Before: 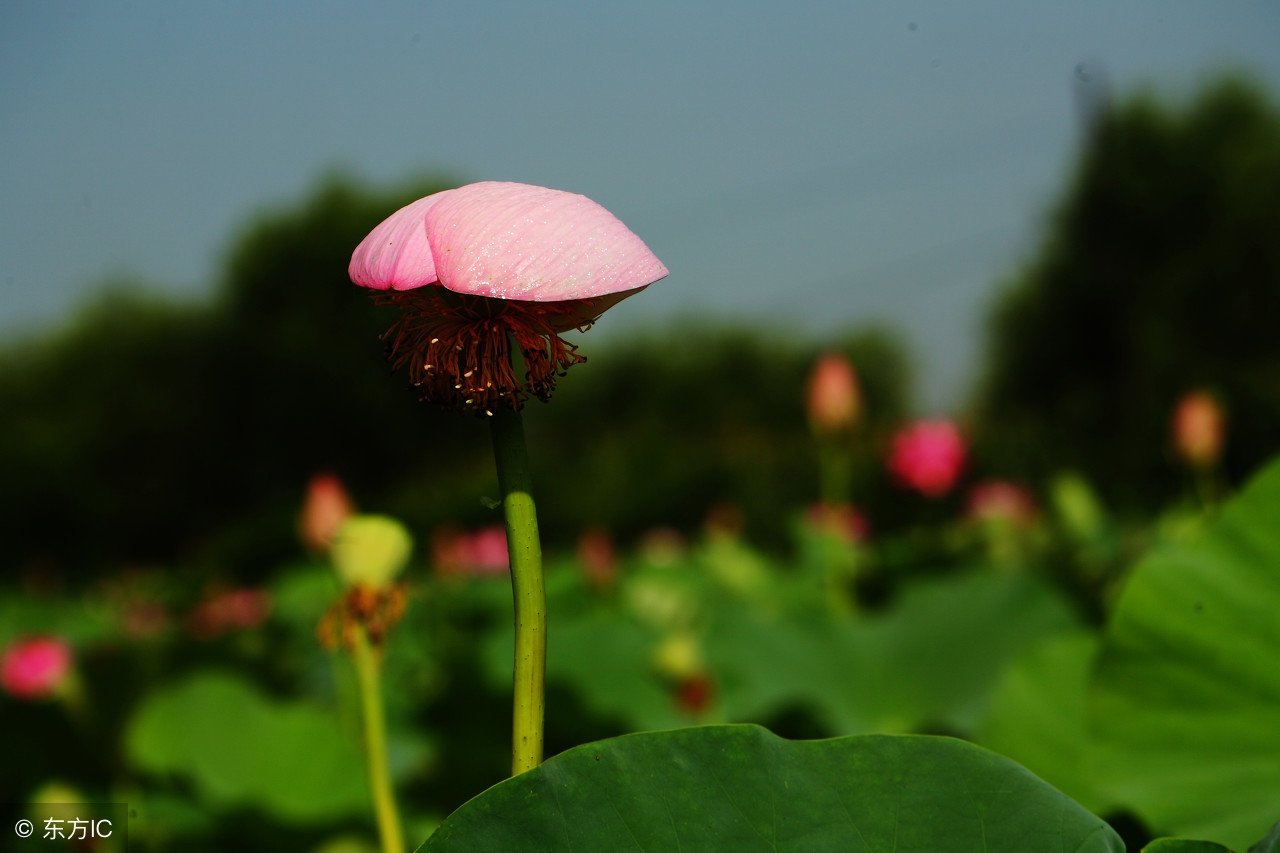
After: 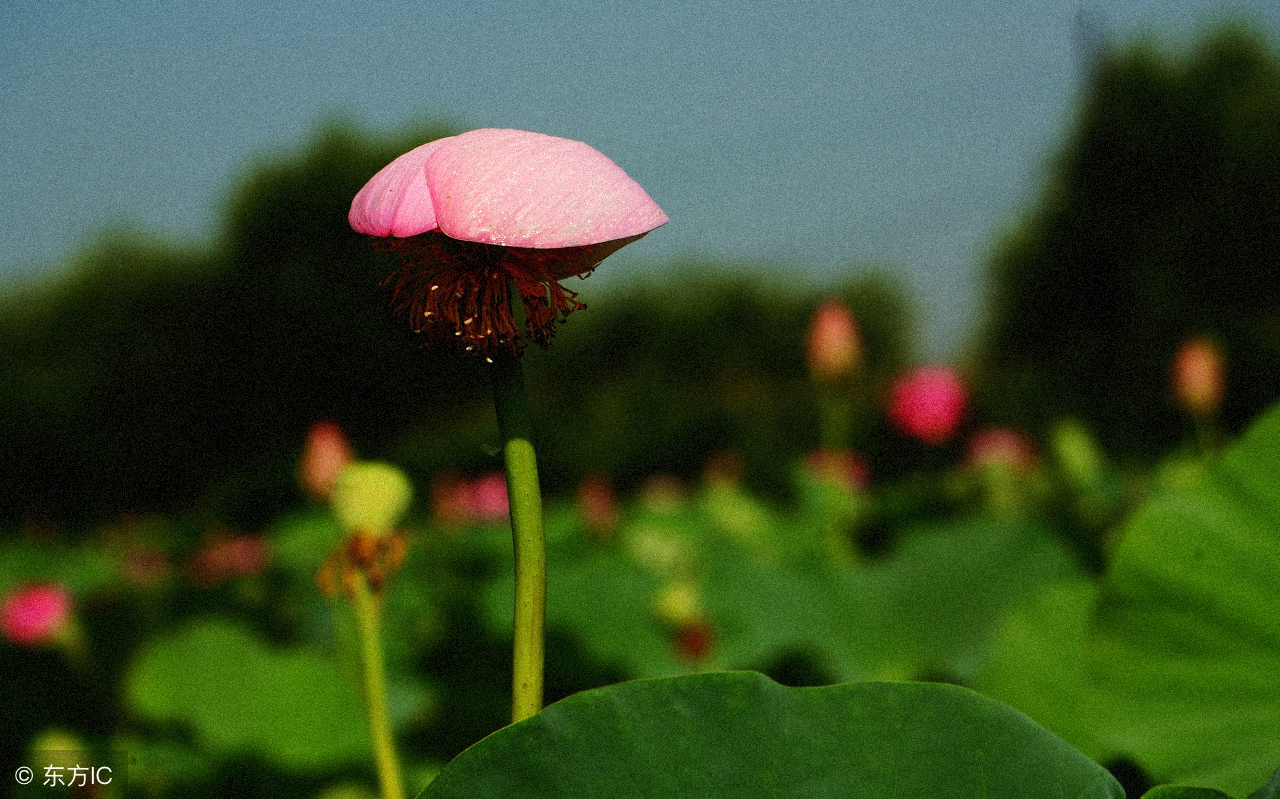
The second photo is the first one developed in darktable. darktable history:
crop and rotate: top 6.25%
velvia: strength 17%
grain: strength 35%, mid-tones bias 0%
